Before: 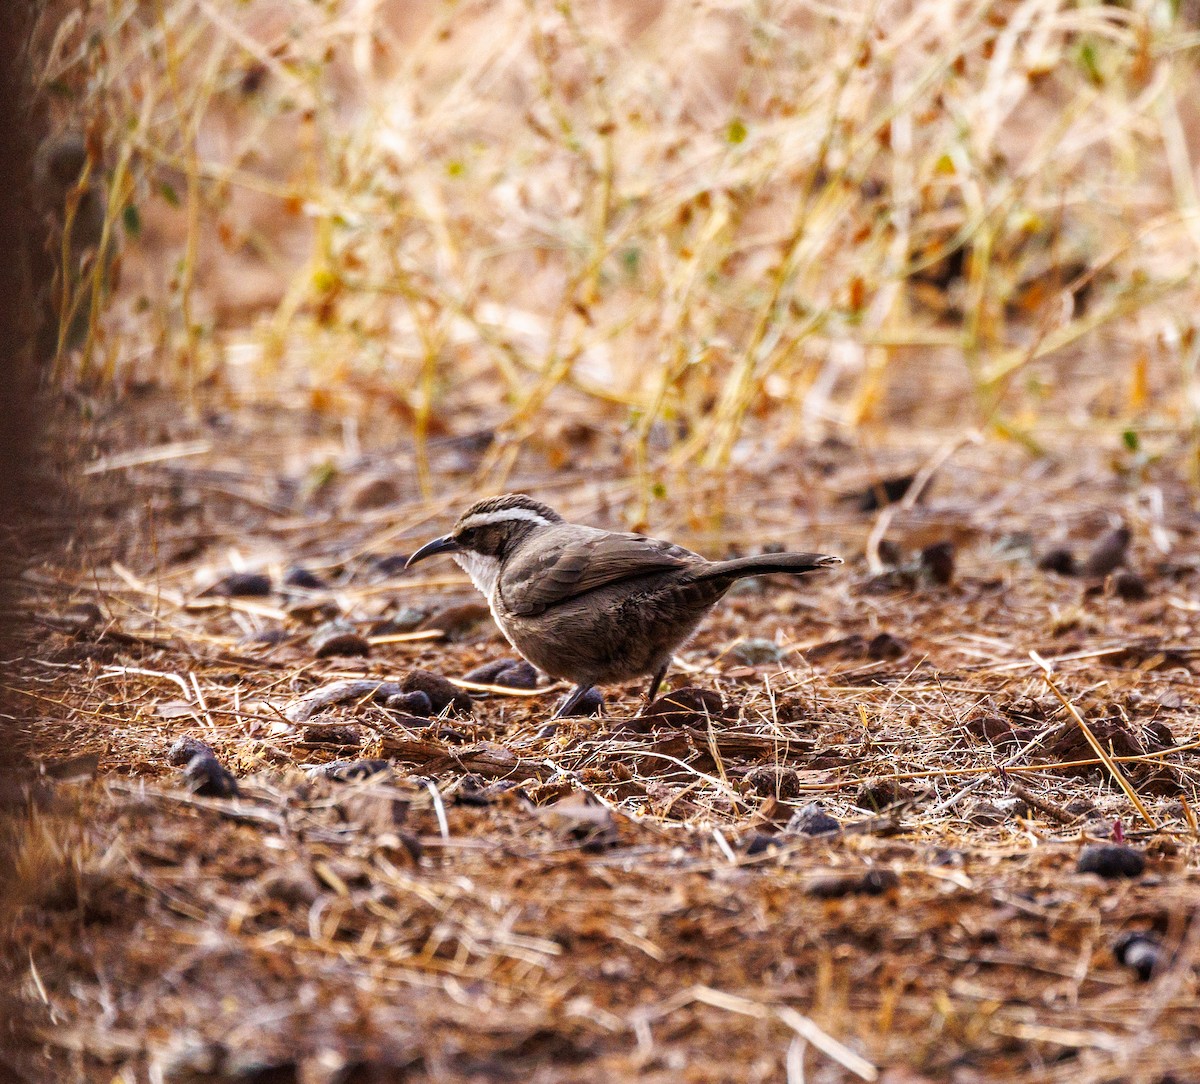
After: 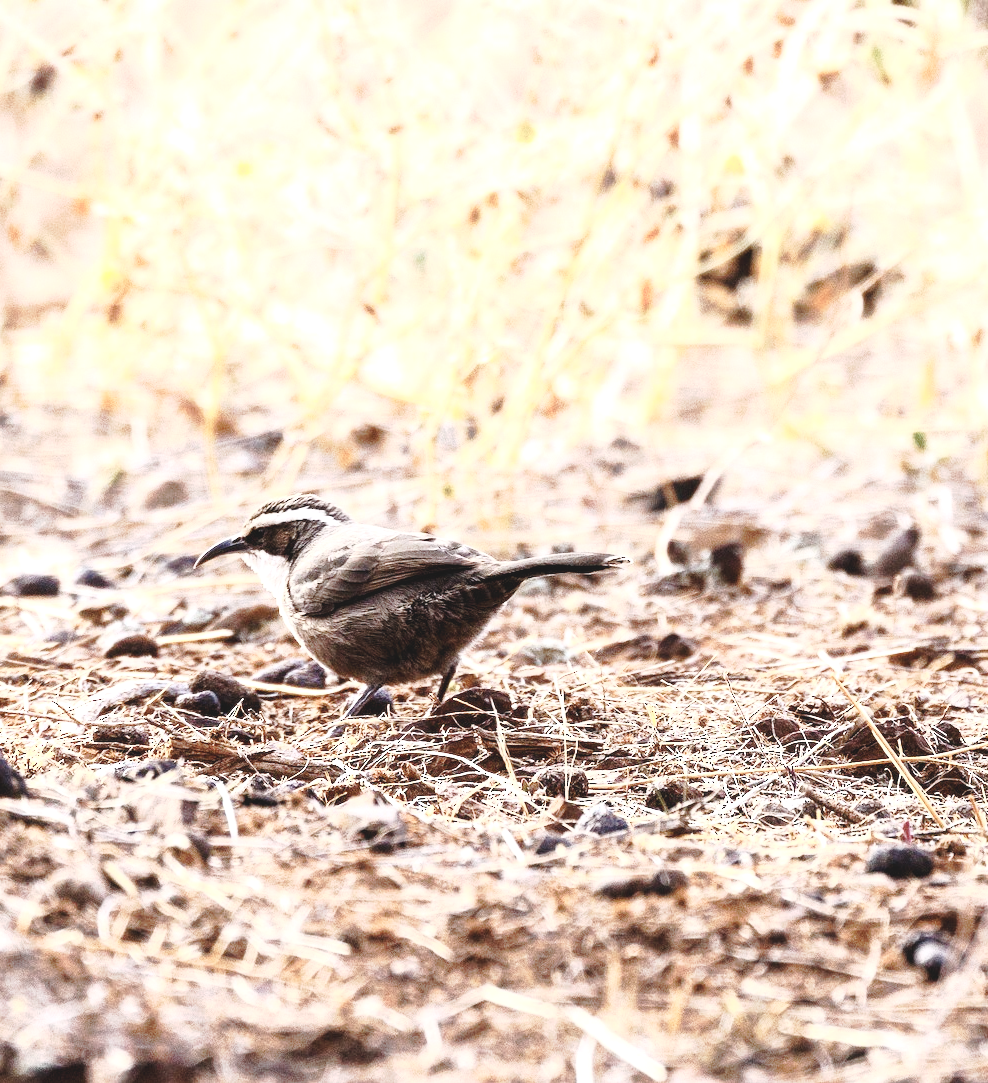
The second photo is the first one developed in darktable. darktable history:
contrast brightness saturation: contrast 0.575, brightness 0.572, saturation -0.348
tone curve: curves: ch0 [(0, 0) (0.003, 0.085) (0.011, 0.086) (0.025, 0.086) (0.044, 0.088) (0.069, 0.093) (0.1, 0.102) (0.136, 0.12) (0.177, 0.157) (0.224, 0.203) (0.277, 0.277) (0.335, 0.36) (0.399, 0.463) (0.468, 0.559) (0.543, 0.626) (0.623, 0.703) (0.709, 0.789) (0.801, 0.869) (0.898, 0.927) (1, 1)], preserve colors none
contrast equalizer: octaves 7, y [[0.5, 0.486, 0.447, 0.446, 0.489, 0.5], [0.5 ×6], [0.5 ×6], [0 ×6], [0 ×6]]
base curve: curves: ch0 [(0, 0) (0.826, 0.587) (1, 1)]
exposure: black level correction 0.001, exposure 0.962 EV, compensate exposure bias true, compensate highlight preservation false
crop: left 17.59%, bottom 0.043%
